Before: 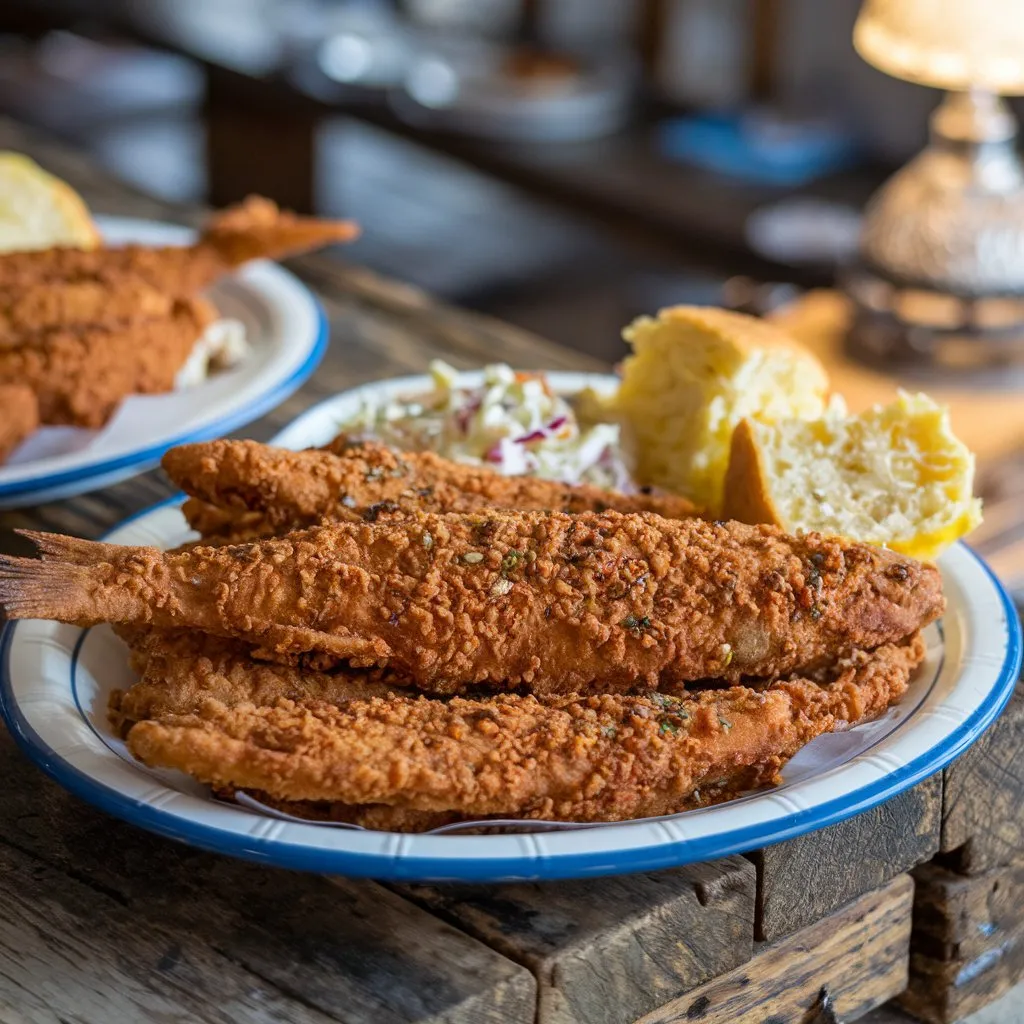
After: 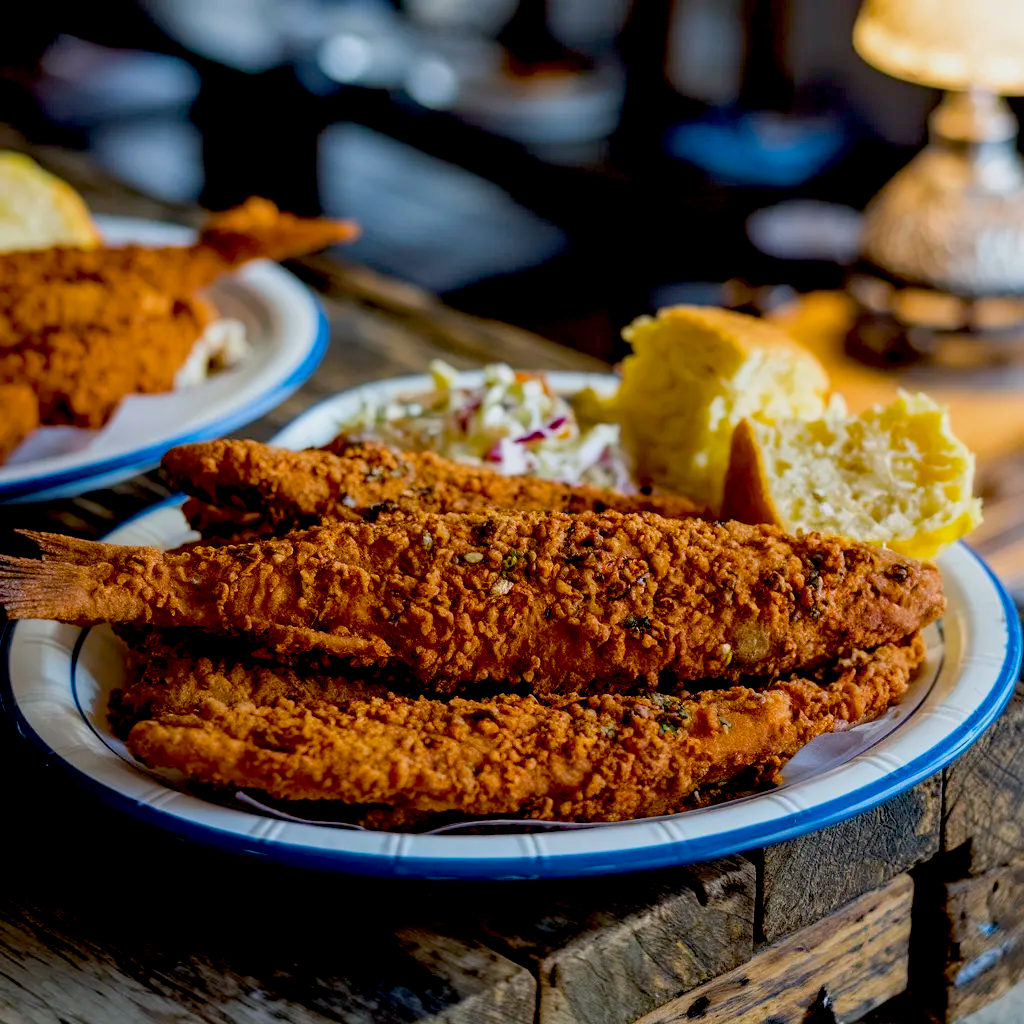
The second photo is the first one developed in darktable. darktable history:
exposure: black level correction 0.045, exposure -0.229 EV, compensate exposure bias true, compensate highlight preservation false
color balance rgb: shadows lift › chroma 1.034%, shadows lift › hue 218.09°, linear chroma grading › shadows -3.153%, linear chroma grading › highlights -4.569%, perceptual saturation grading › global saturation 19.689%, global vibrance 20%
